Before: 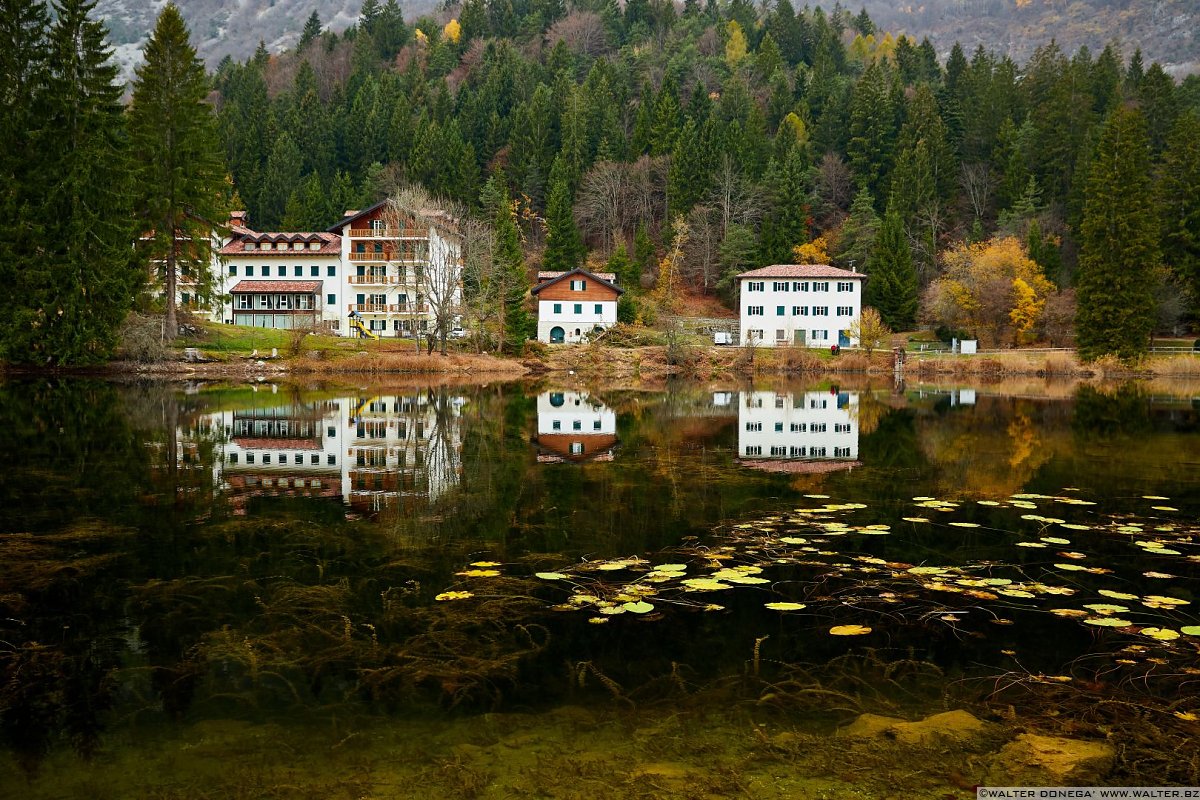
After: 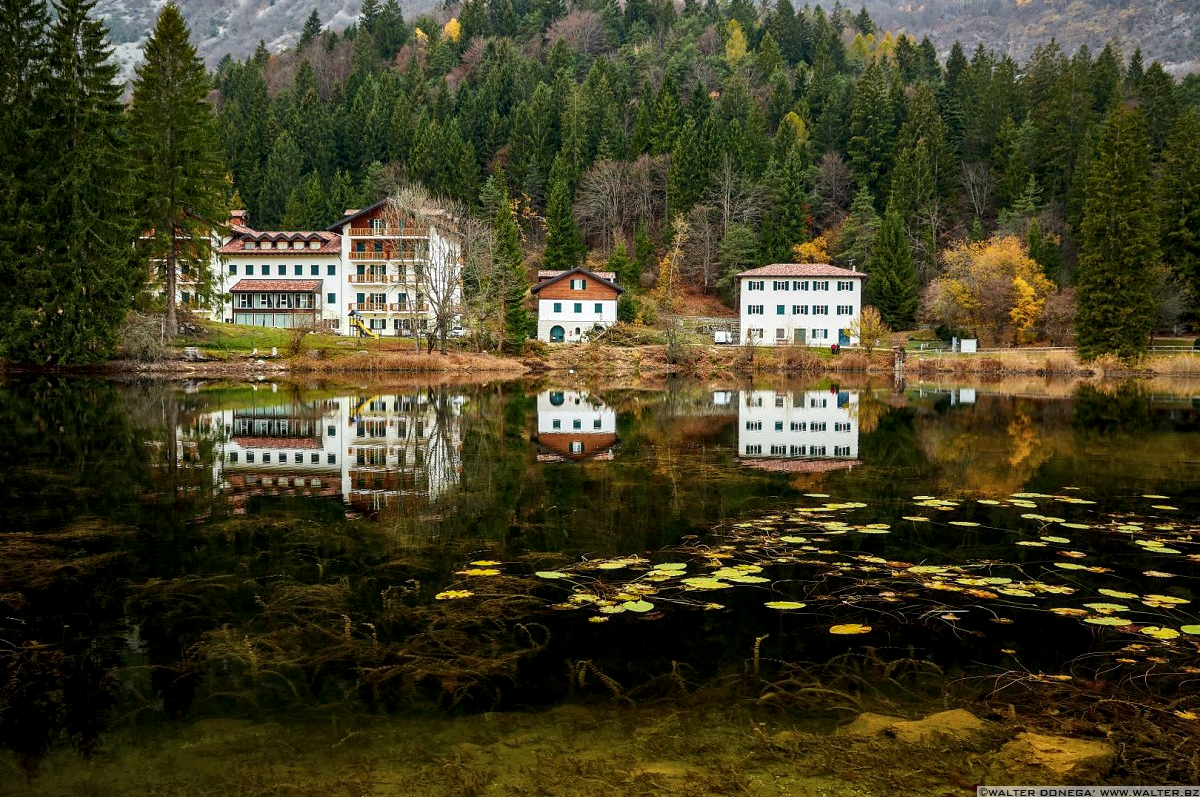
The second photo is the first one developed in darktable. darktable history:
tone equalizer: luminance estimator HSV value / RGB max
crop: top 0.157%, bottom 0.15%
local contrast: detail 130%
